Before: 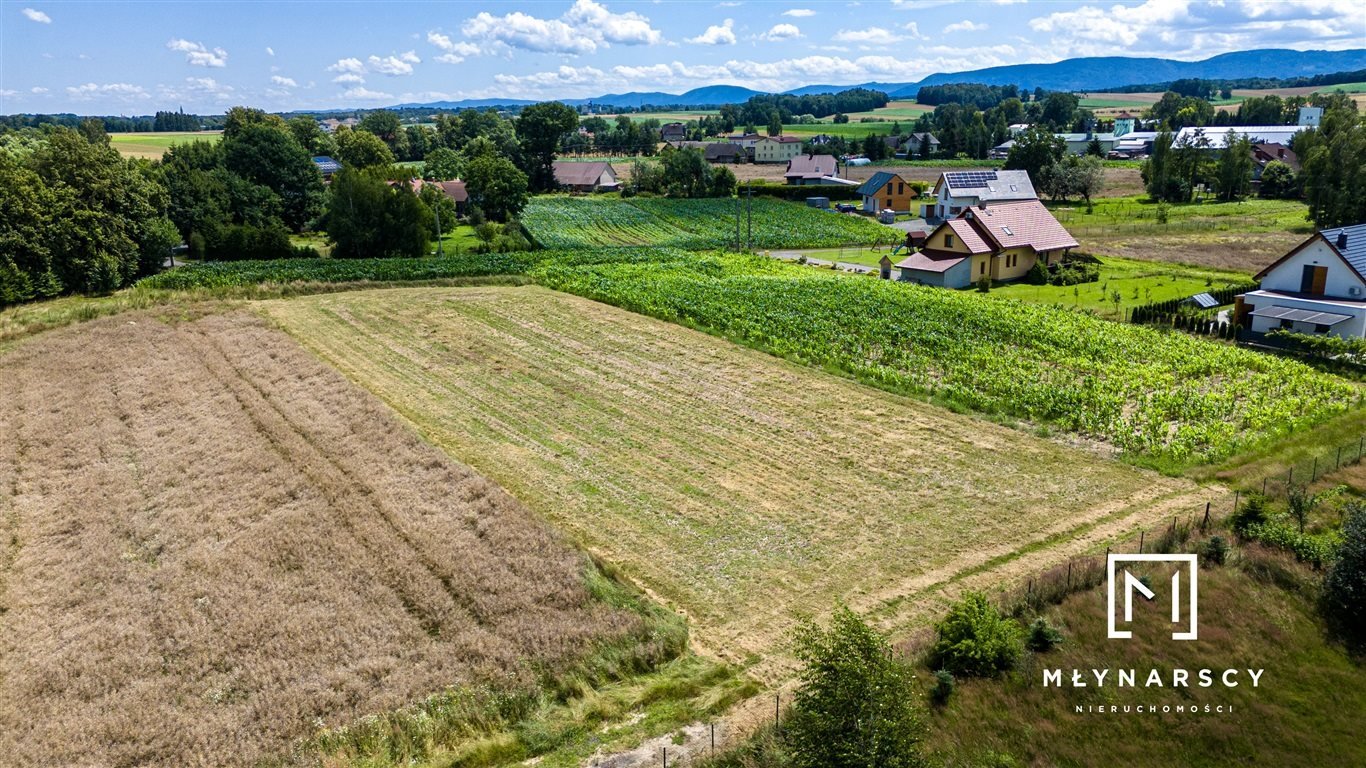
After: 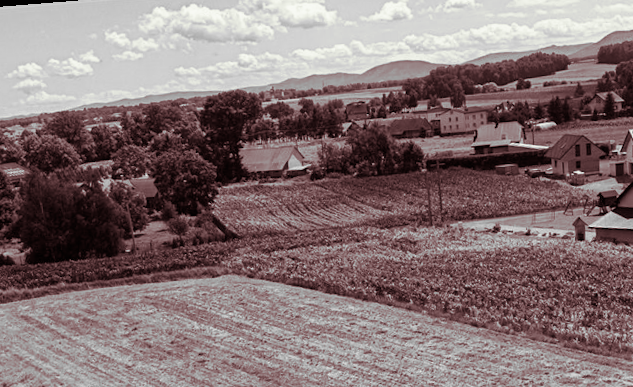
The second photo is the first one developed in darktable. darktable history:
crop: left 19.556%, right 30.401%, bottom 46.458%
rotate and perspective: rotation -4.57°, crop left 0.054, crop right 0.944, crop top 0.087, crop bottom 0.914
split-toning: on, module defaults
exposure: black level correction 0, compensate exposure bias true, compensate highlight preservation false
color calibration: output gray [0.22, 0.42, 0.37, 0], gray › normalize channels true, illuminant same as pipeline (D50), adaptation XYZ, x 0.346, y 0.359, gamut compression 0
